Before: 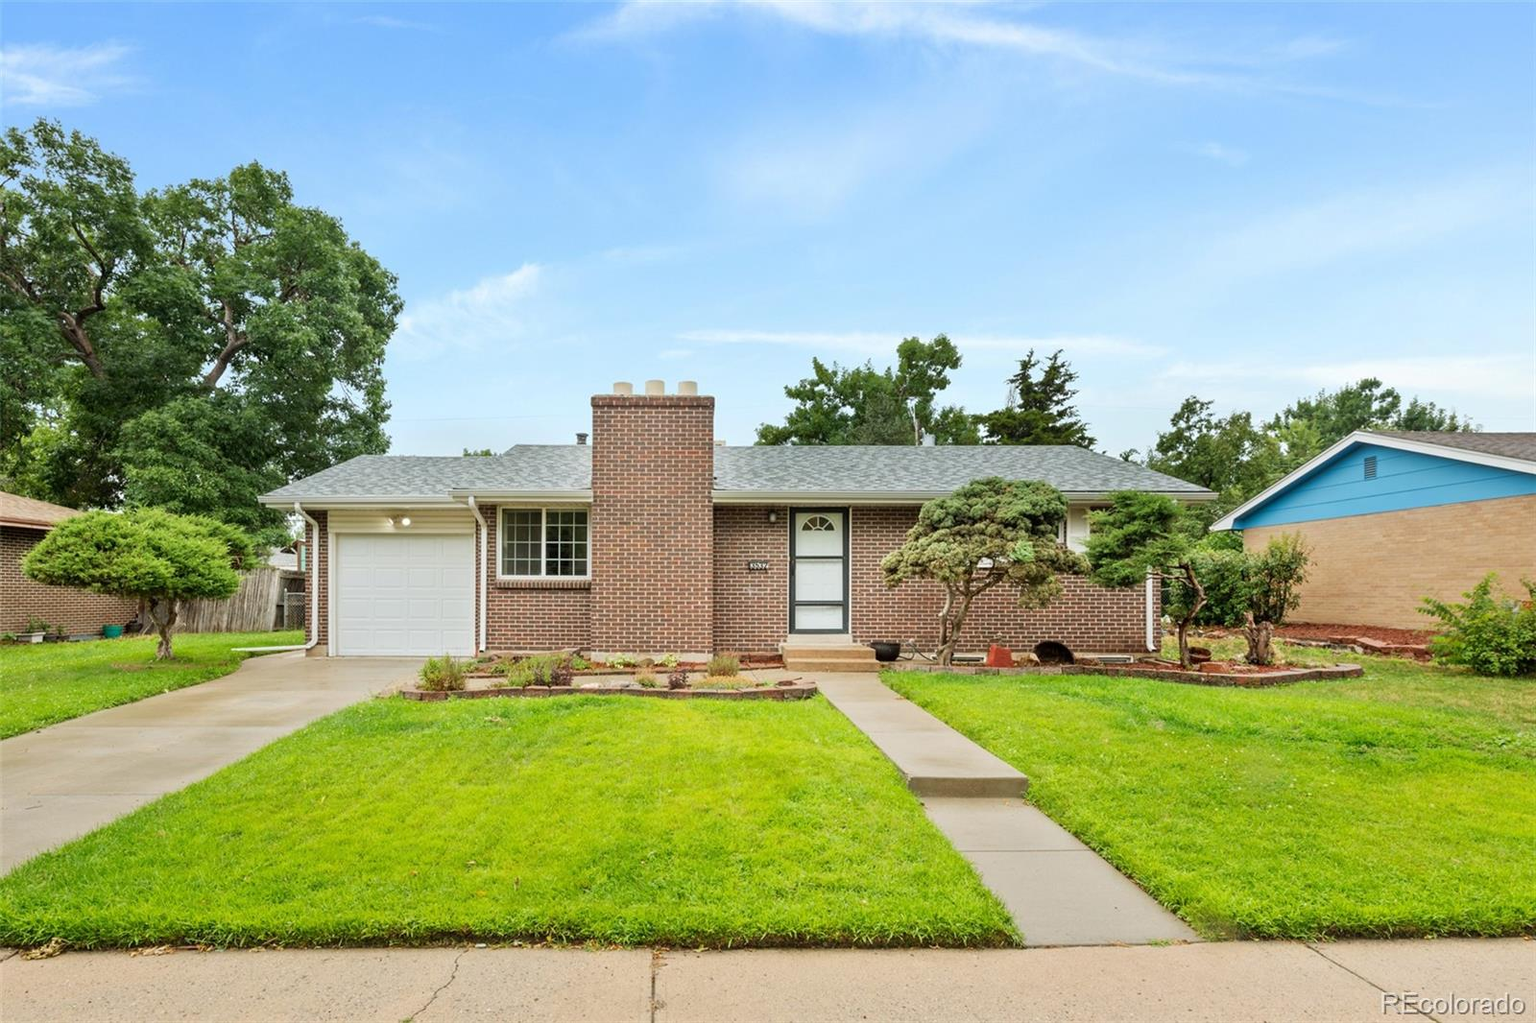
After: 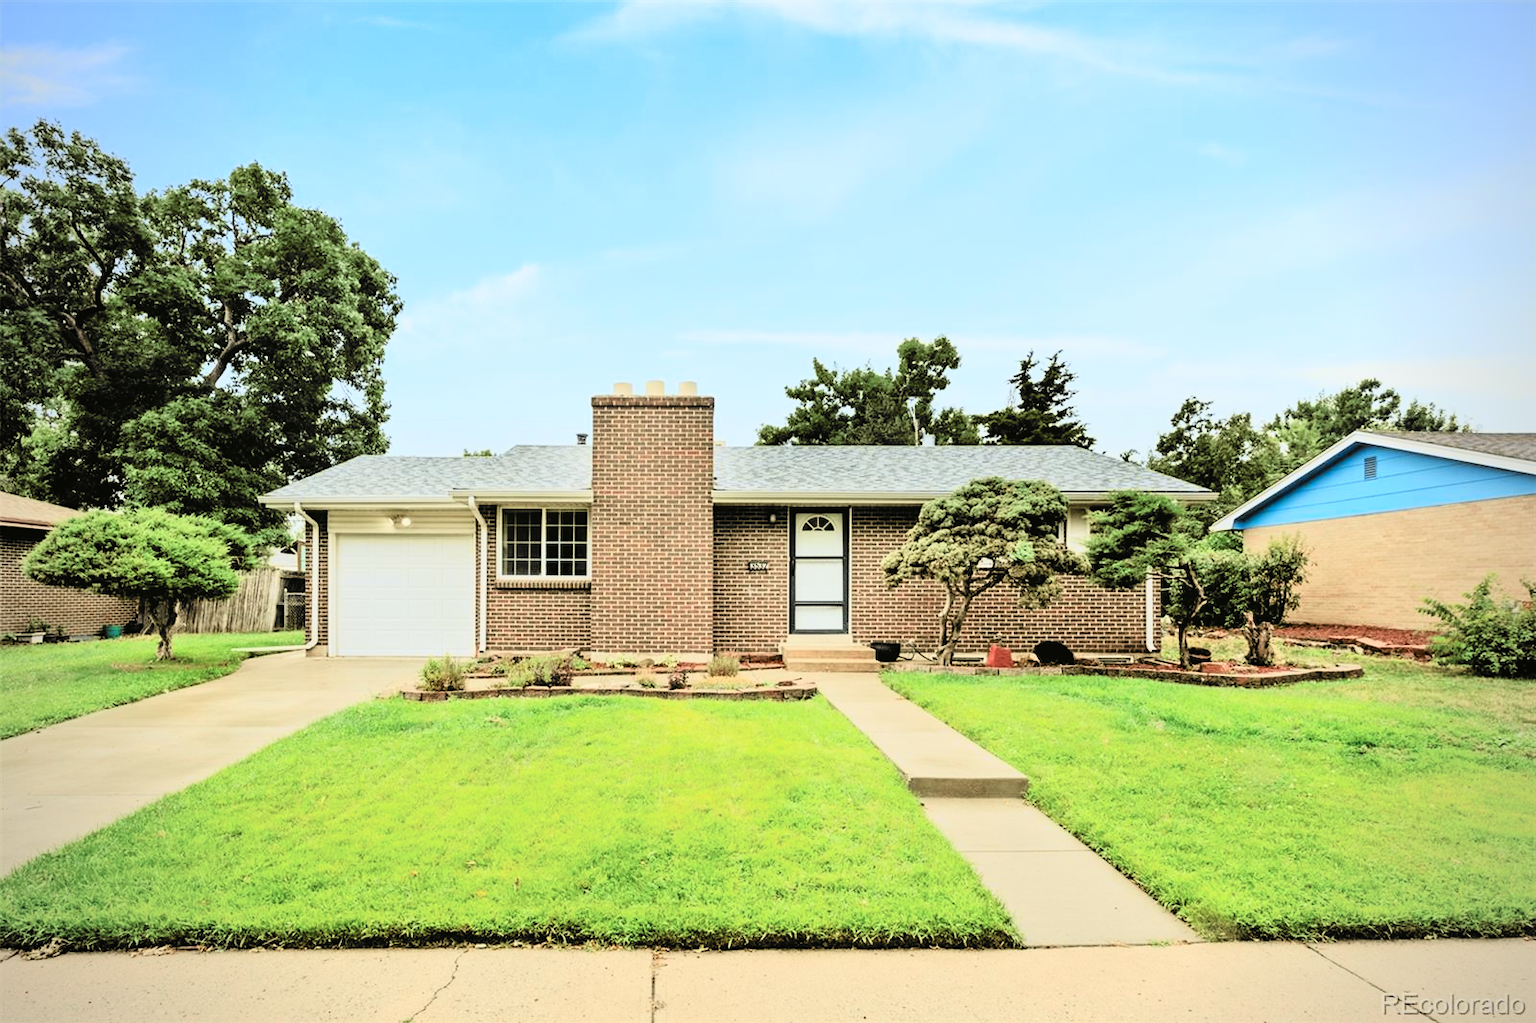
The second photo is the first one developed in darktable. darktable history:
tone curve: curves: ch0 [(0, 0.023) (0.087, 0.065) (0.184, 0.168) (0.45, 0.54) (0.57, 0.683) (0.706, 0.841) (0.877, 0.948) (1, 0.984)]; ch1 [(0, 0) (0.388, 0.369) (0.447, 0.447) (0.505, 0.5) (0.534, 0.528) (0.57, 0.571) (0.592, 0.602) (0.644, 0.663) (1, 1)]; ch2 [(0, 0) (0.314, 0.223) (0.427, 0.405) (0.492, 0.496) (0.524, 0.547) (0.534, 0.57) (0.583, 0.605) (0.673, 0.667) (1, 1)], color space Lab, independent channels, preserve colors none
vignetting: brightness -0.41, saturation -0.311
filmic rgb: black relative exposure -5.03 EV, white relative exposure 3.5 EV, hardness 3.18, contrast 1.296, highlights saturation mix -48.77%, color science v6 (2022)
